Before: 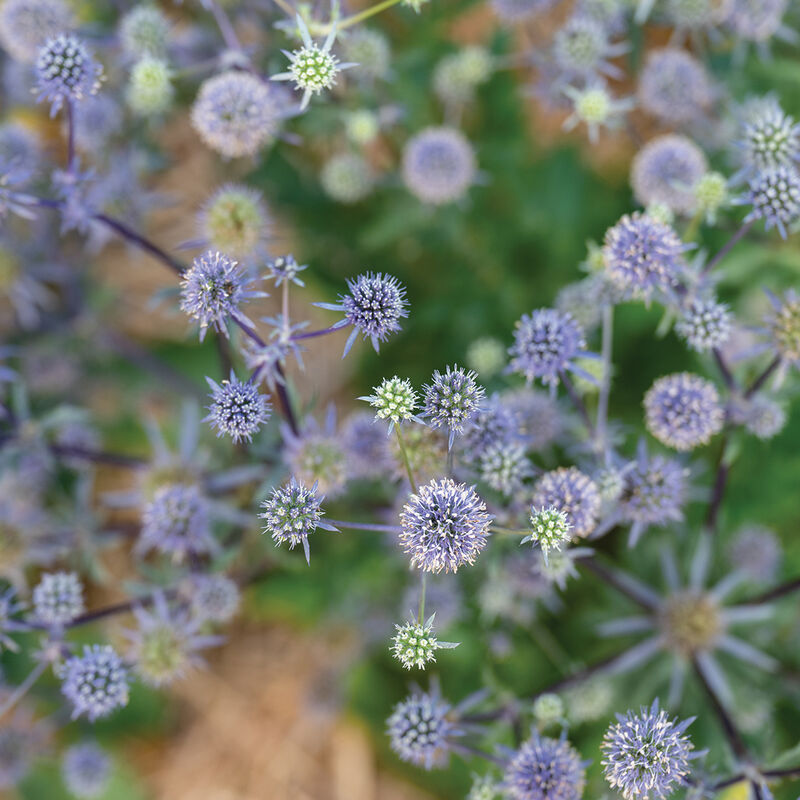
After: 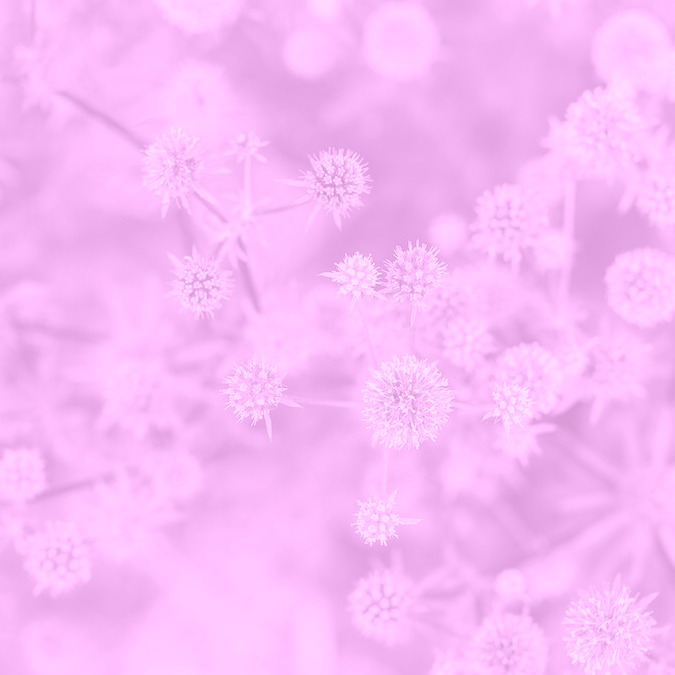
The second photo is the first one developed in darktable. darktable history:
crop and rotate: left 4.842%, top 15.51%, right 10.668%
colorize: hue 331.2°, saturation 75%, source mix 30.28%, lightness 70.52%, version 1
